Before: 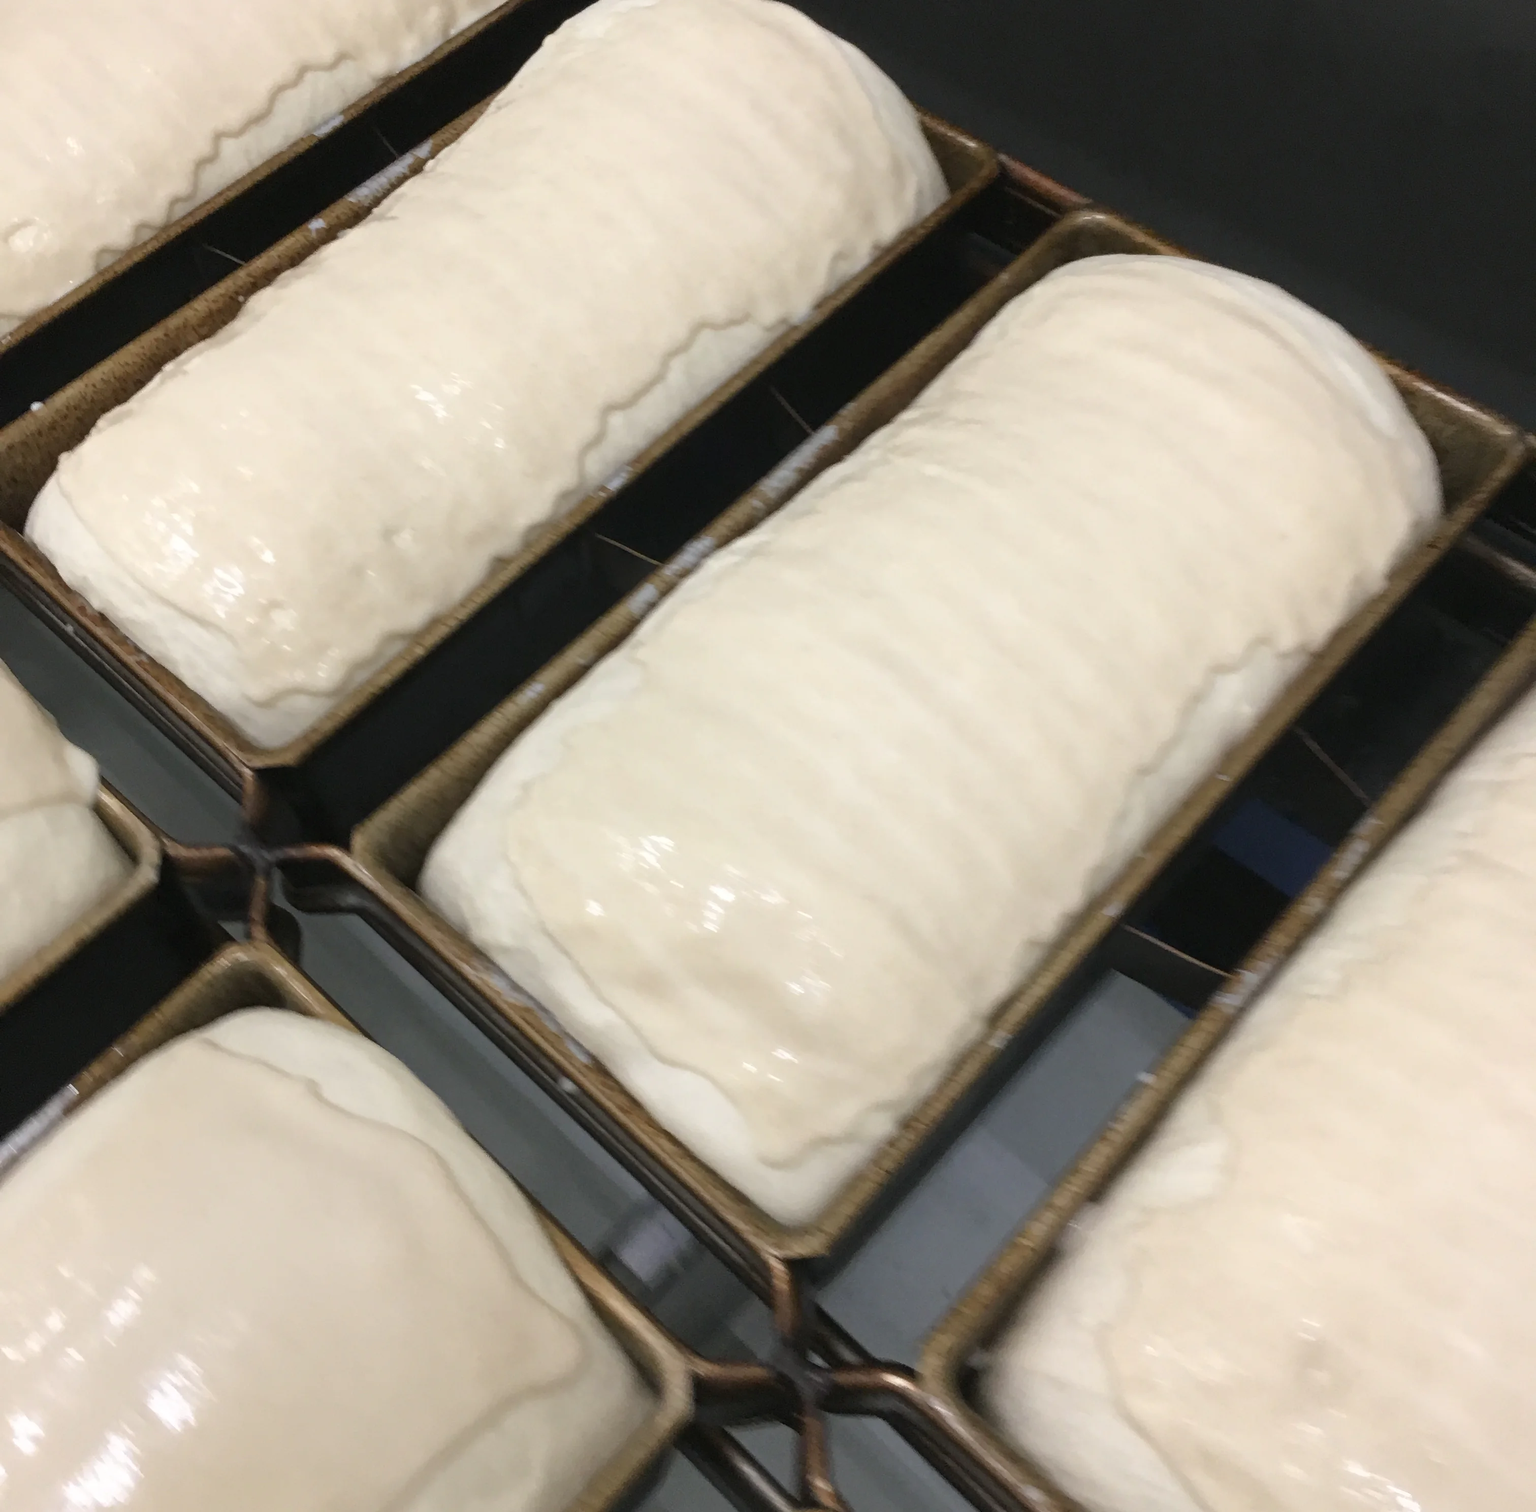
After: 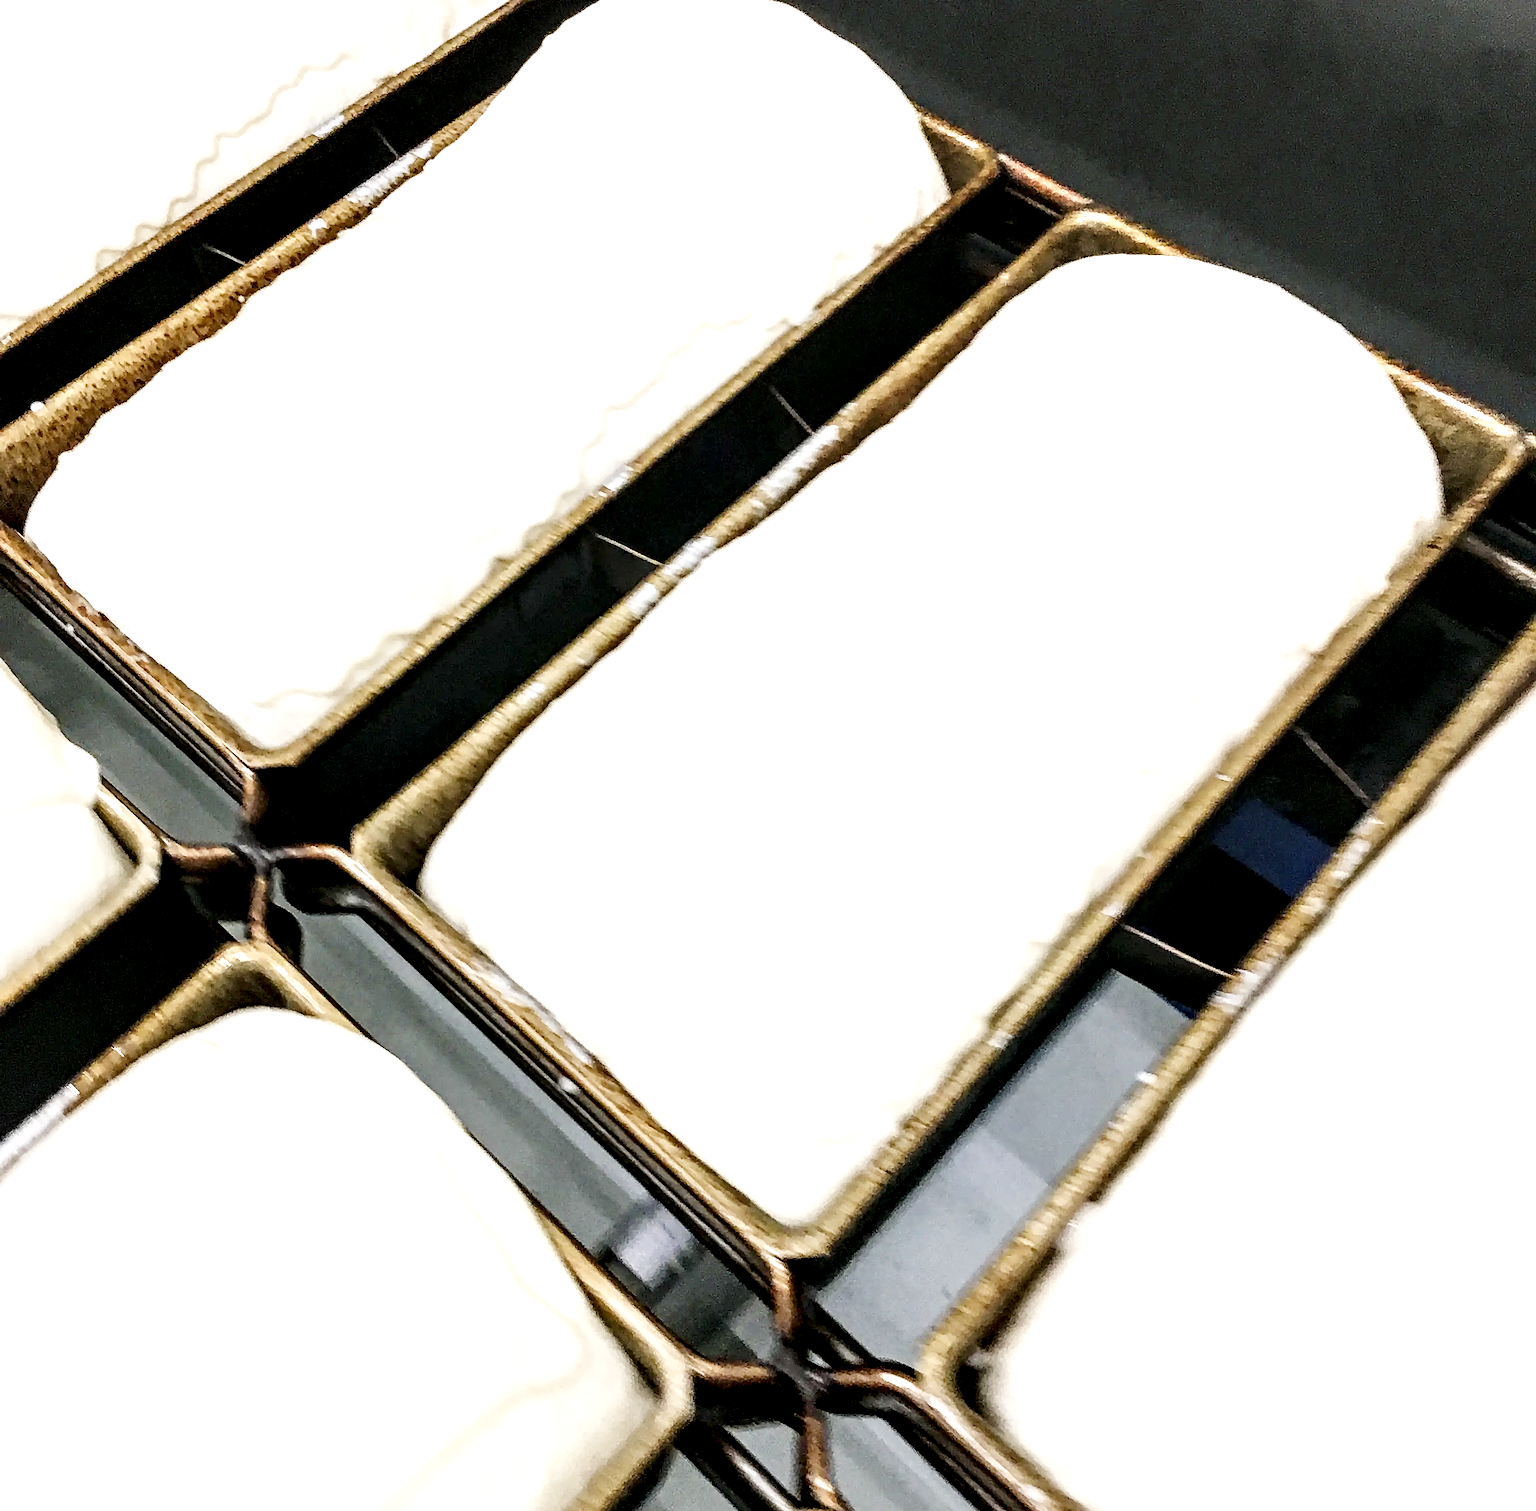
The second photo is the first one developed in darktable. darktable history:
contrast equalizer: y [[0.502, 0.505, 0.512, 0.529, 0.564, 0.588], [0.5 ×6], [0.502, 0.505, 0.512, 0.529, 0.564, 0.588], [0, 0.001, 0.001, 0.004, 0.008, 0.011], [0, 0.001, 0.001, 0.004, 0.008, 0.011]]
sharpen: on, module defaults
base curve: curves: ch0 [(0, 0.003) (0.001, 0.002) (0.006, 0.004) (0.02, 0.022) (0.048, 0.086) (0.094, 0.234) (0.162, 0.431) (0.258, 0.629) (0.385, 0.8) (0.548, 0.918) (0.751, 0.988) (1, 1)], preserve colors none
local contrast: highlights 81%, shadows 58%, detail 175%, midtone range 0.599
exposure: exposure 0.605 EV, compensate highlight preservation false
